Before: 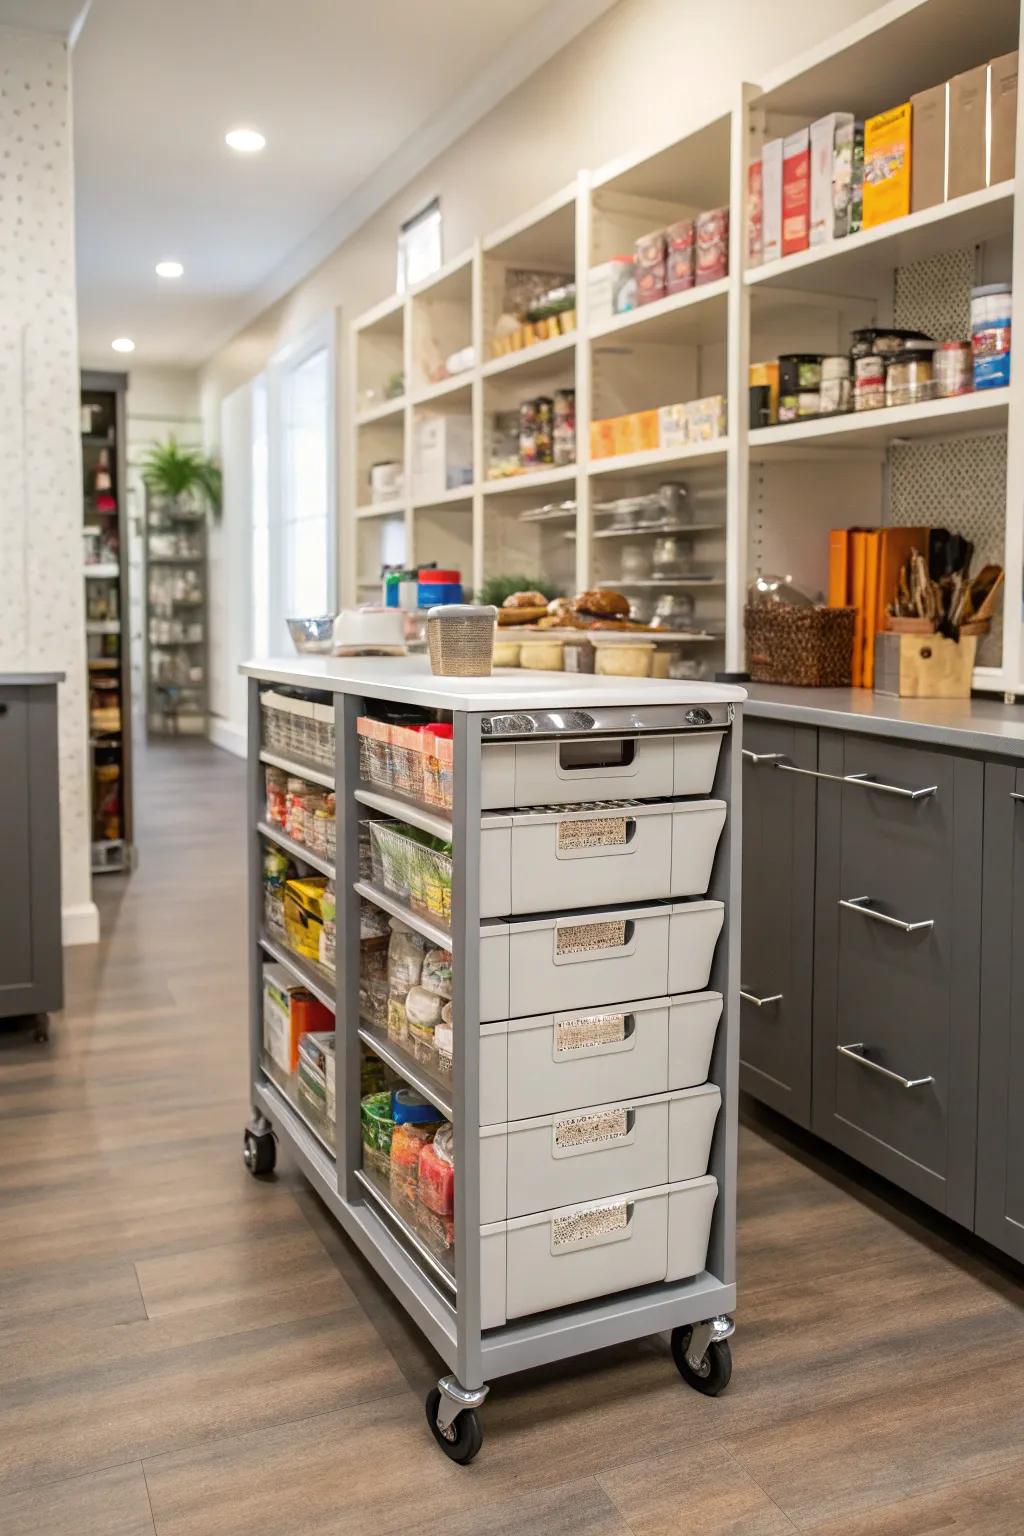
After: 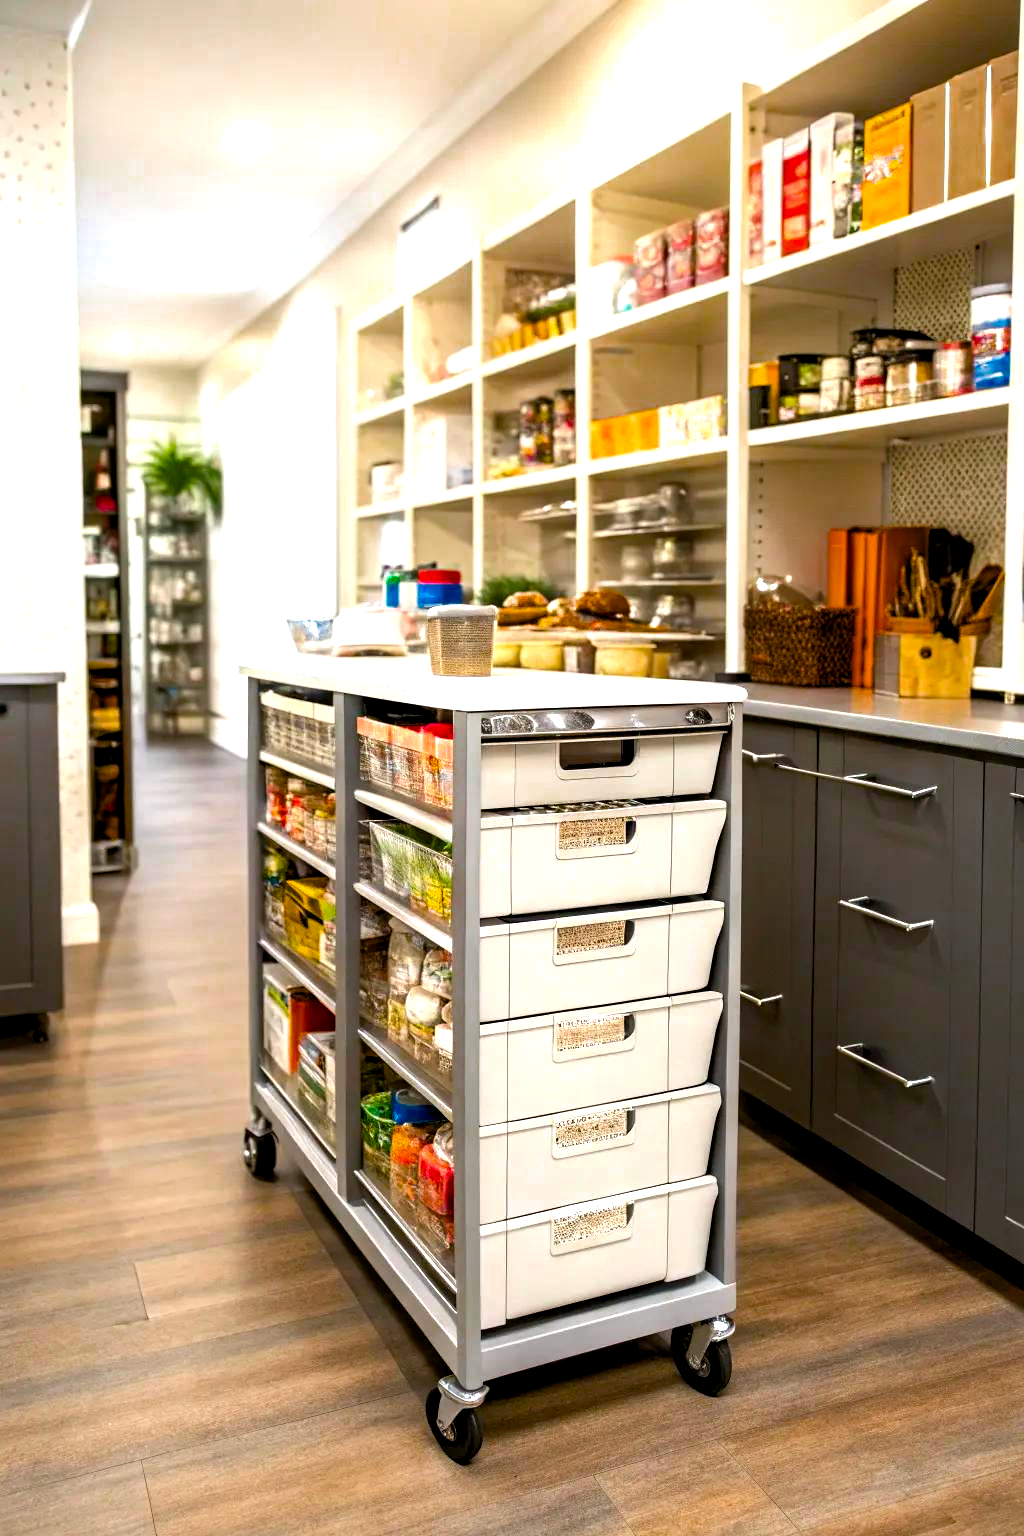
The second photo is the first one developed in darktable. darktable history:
tone equalizer: -8 EV -0.412 EV, -7 EV -0.418 EV, -6 EV -0.329 EV, -5 EV -0.22 EV, -3 EV 0.246 EV, -2 EV 0.344 EV, -1 EV 0.392 EV, +0 EV 0.401 EV
color zones: curves: ch0 [(0, 0.425) (0.143, 0.422) (0.286, 0.42) (0.429, 0.419) (0.571, 0.419) (0.714, 0.42) (0.857, 0.422) (1, 0.425)]
color balance rgb: global offset › luminance -0.865%, linear chroma grading › mid-tones 7.42%, perceptual saturation grading › global saturation 36.808%, perceptual saturation grading › shadows 35.872%, perceptual brilliance grading › global brilliance 15.712%, perceptual brilliance grading › shadows -34.91%, contrast 5.237%
levels: mode automatic, levels [0, 0.374, 0.749]
